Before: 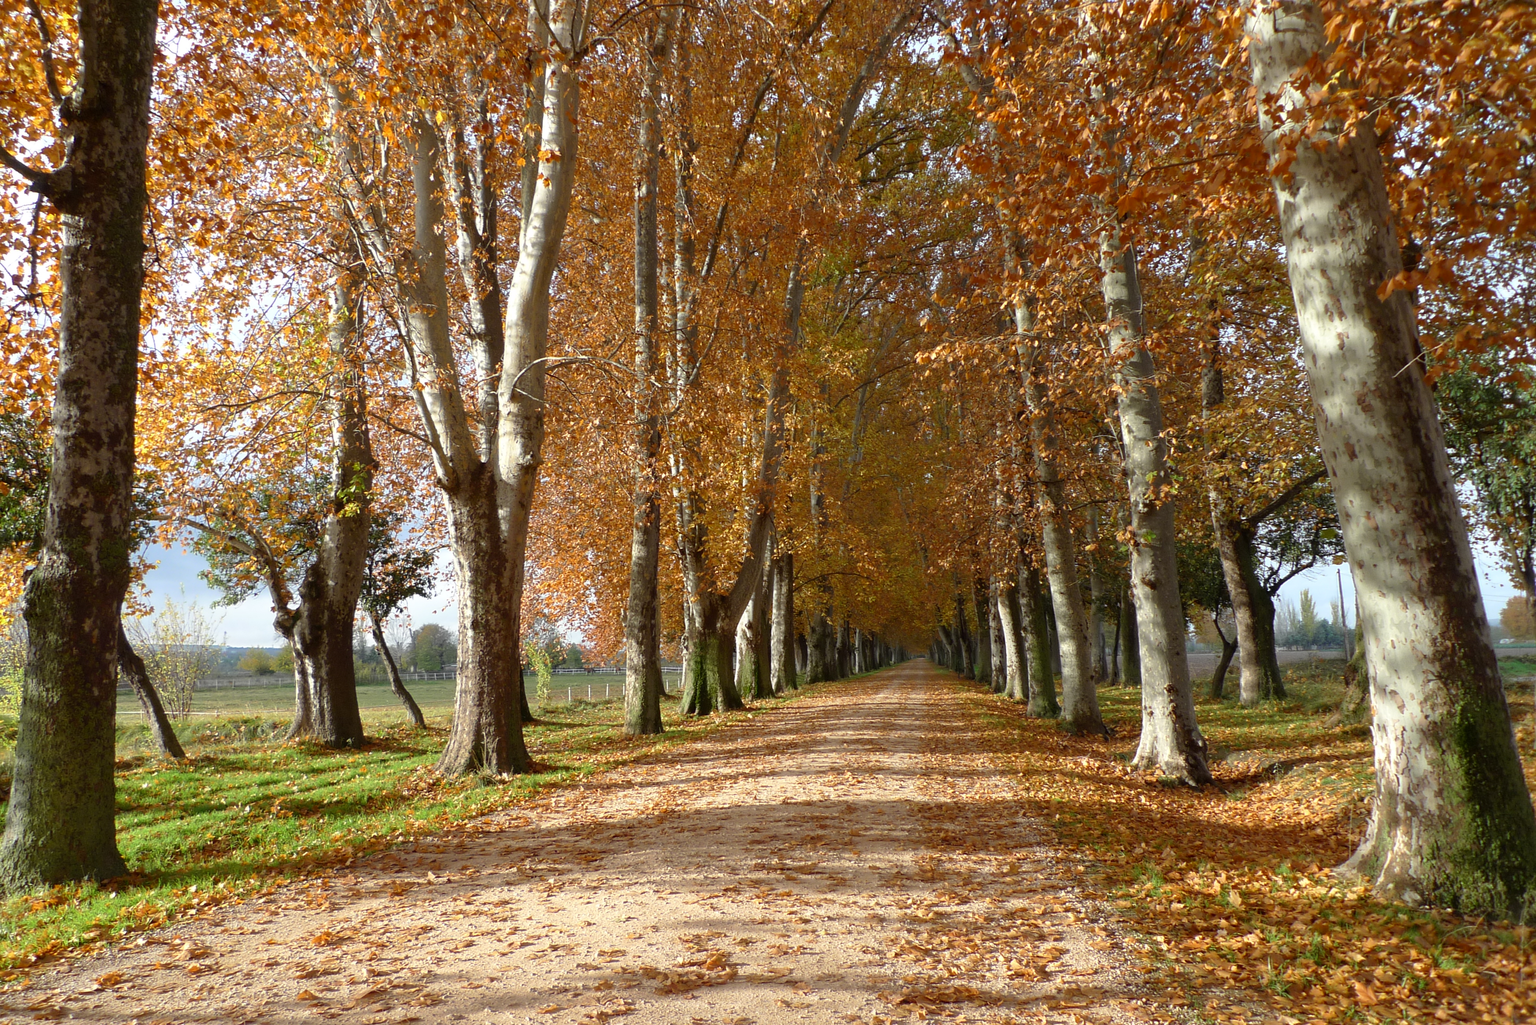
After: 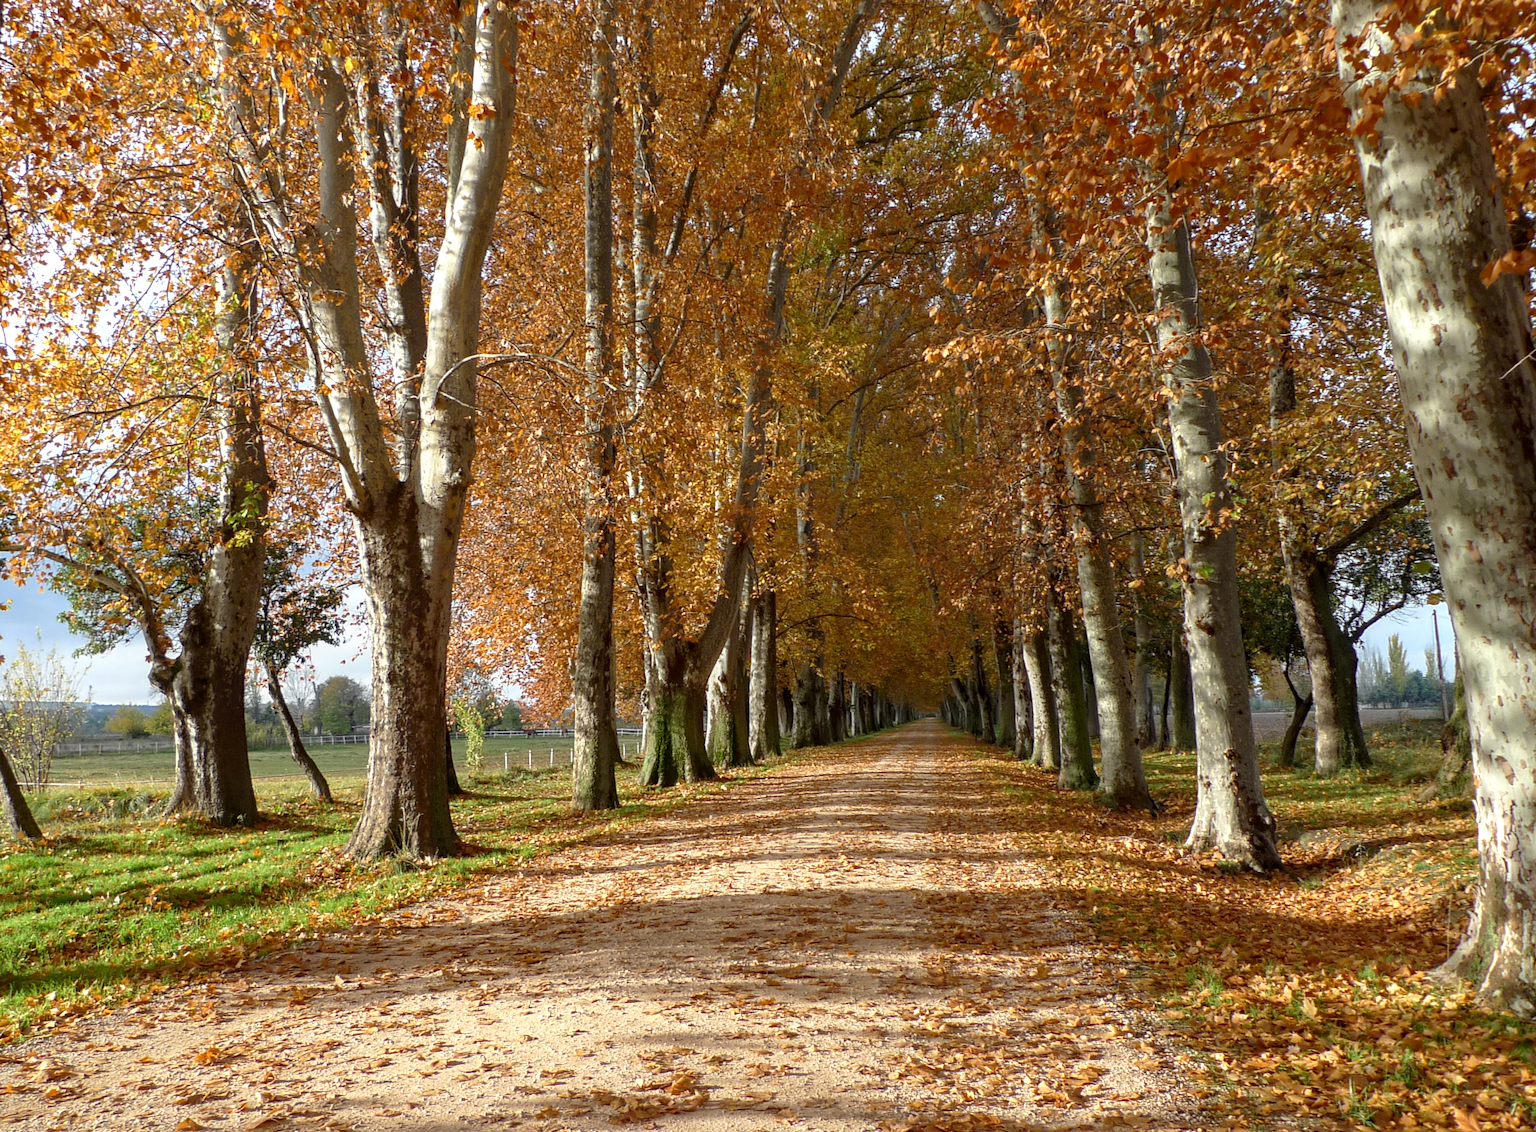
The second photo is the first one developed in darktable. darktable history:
haze removal: compatibility mode true, adaptive false
local contrast: on, module defaults
crop: left 9.807%, top 6.259%, right 7.334%, bottom 2.177%
